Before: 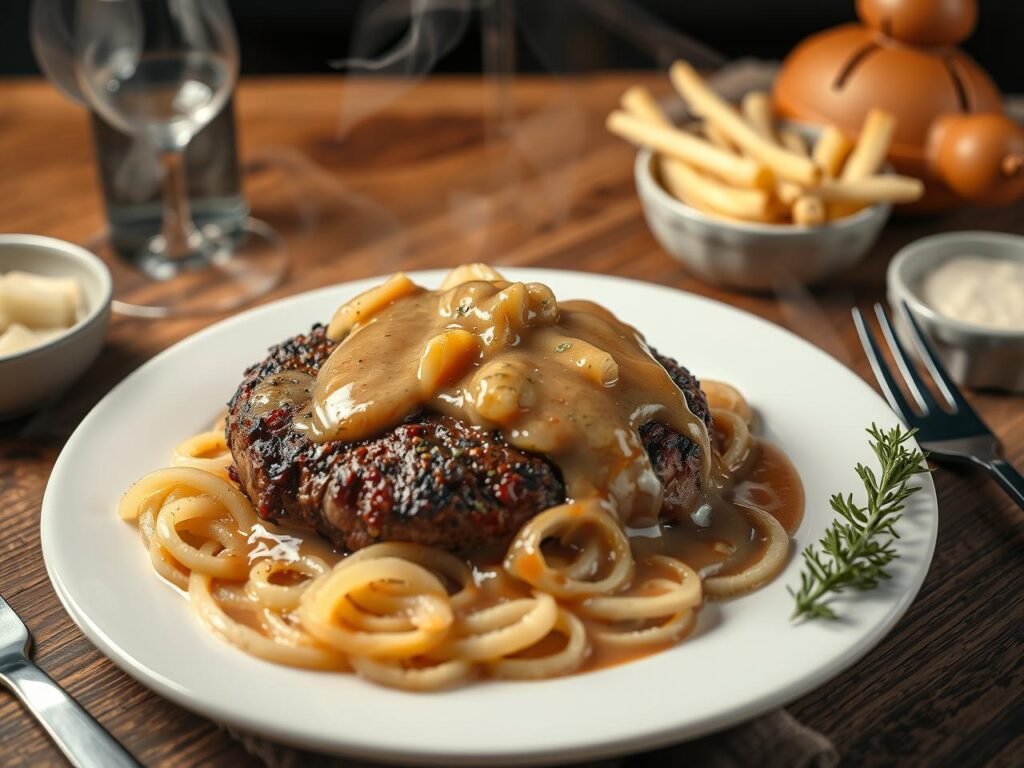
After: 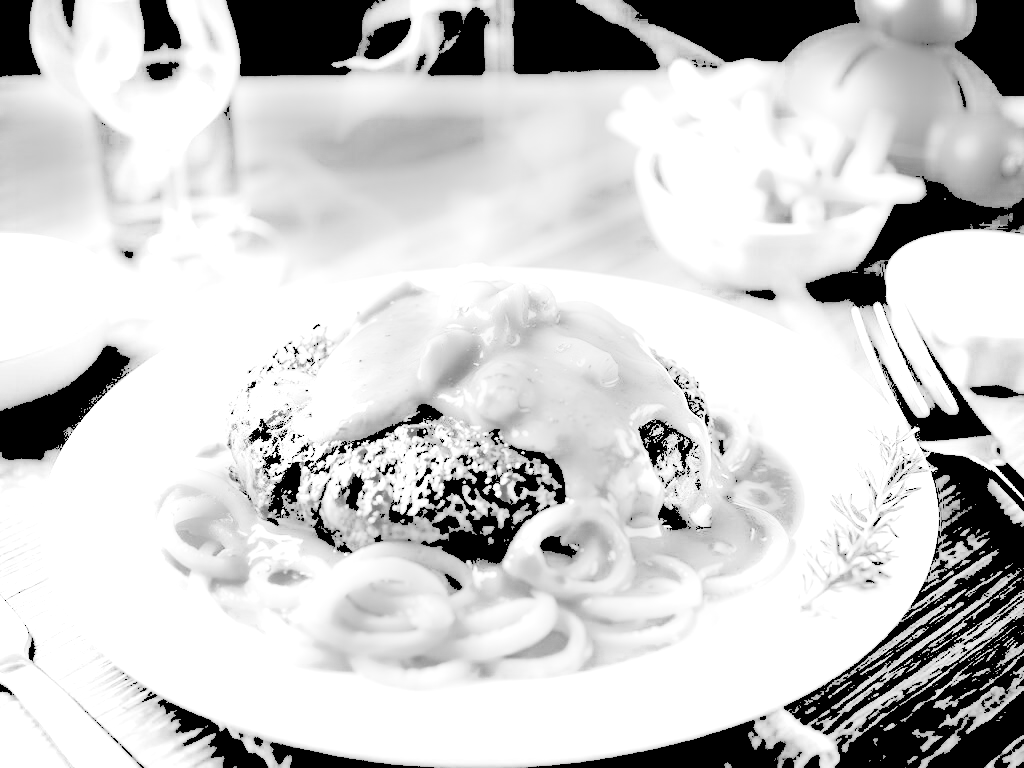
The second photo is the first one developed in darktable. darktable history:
white balance: red 0.974, blue 1.044
monochrome: a 16.06, b 15.48, size 1
color balance rgb: perceptual saturation grading › global saturation 20%, global vibrance 20%
levels: levels [0.246, 0.246, 0.506]
exposure: black level correction 0, exposure 1.5 EV, compensate exposure bias true, compensate highlight preservation false
